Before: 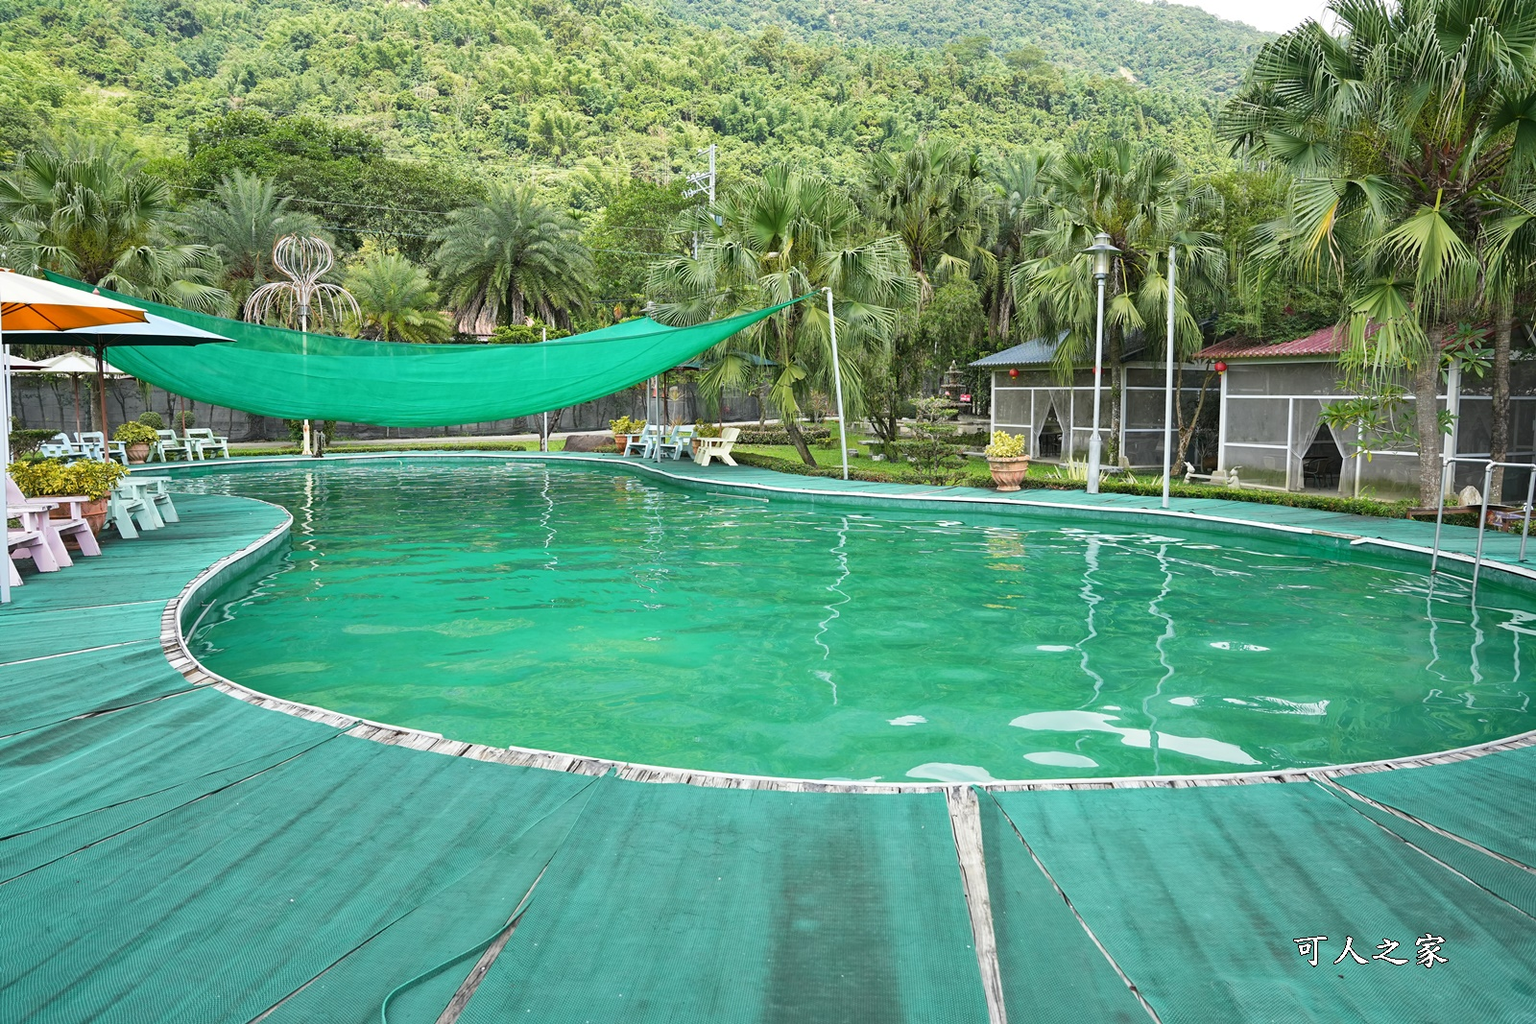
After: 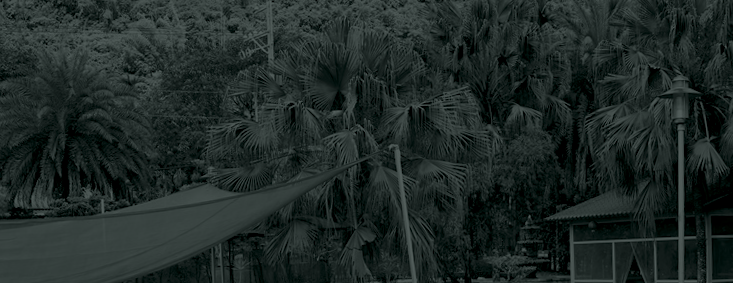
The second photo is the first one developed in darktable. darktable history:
rotate and perspective: rotation -2.22°, lens shift (horizontal) -0.022, automatic cropping off
white balance: red 0.974, blue 1.044
crop: left 28.64%, top 16.832%, right 26.637%, bottom 58.055%
colorize: hue 90°, saturation 19%, lightness 1.59%, version 1
